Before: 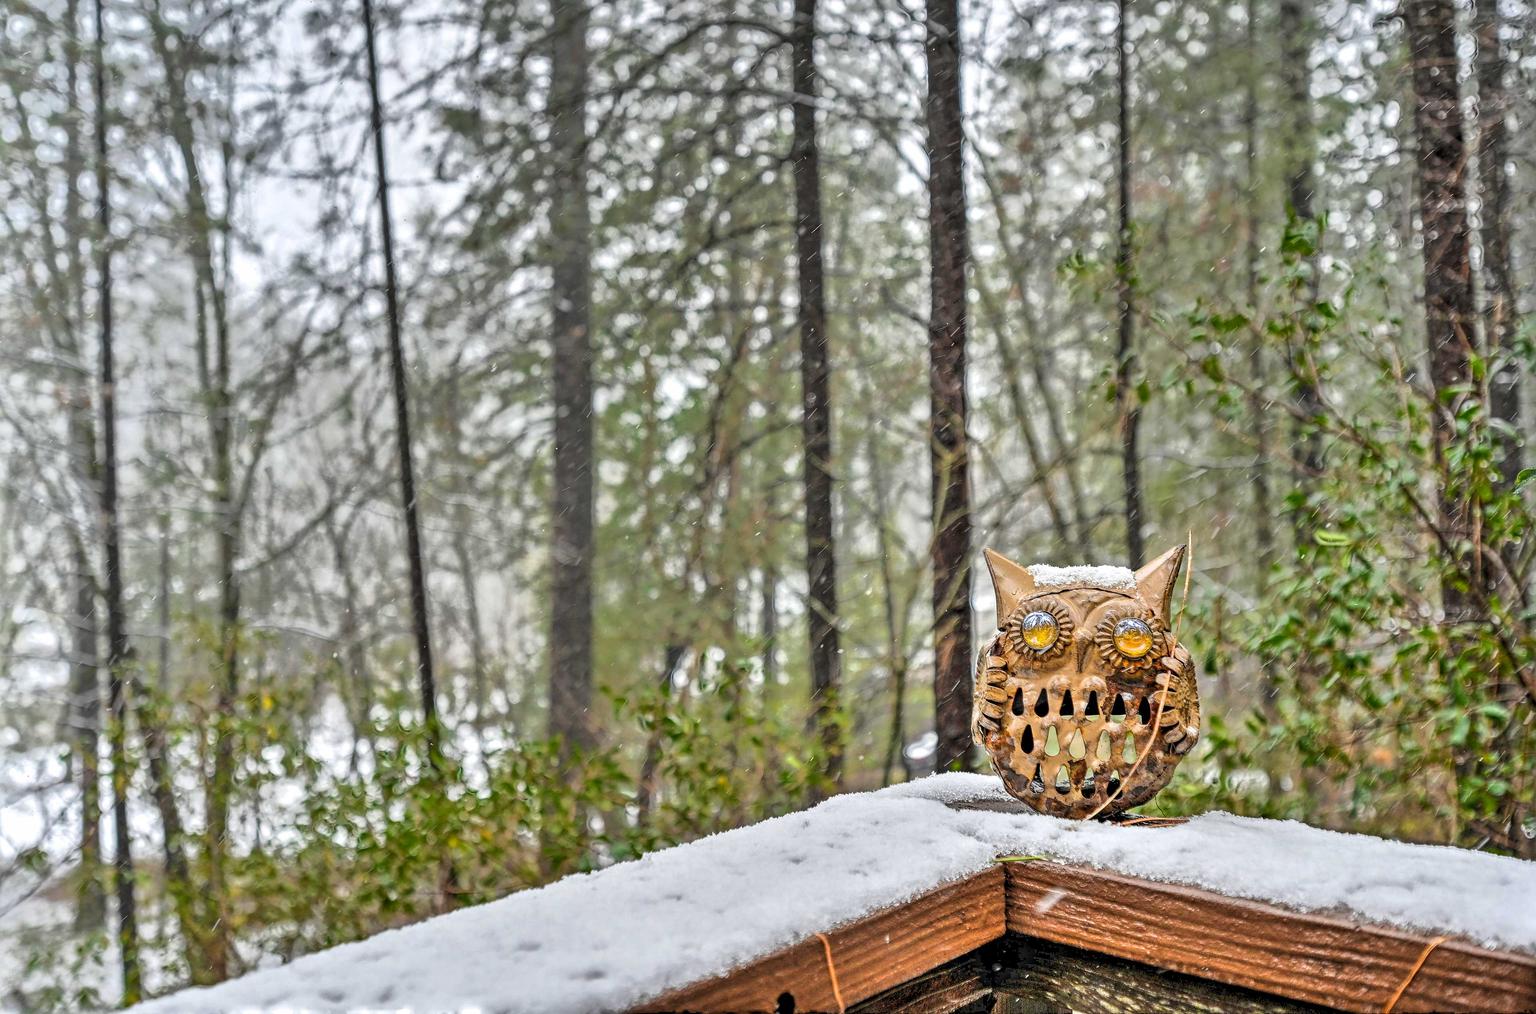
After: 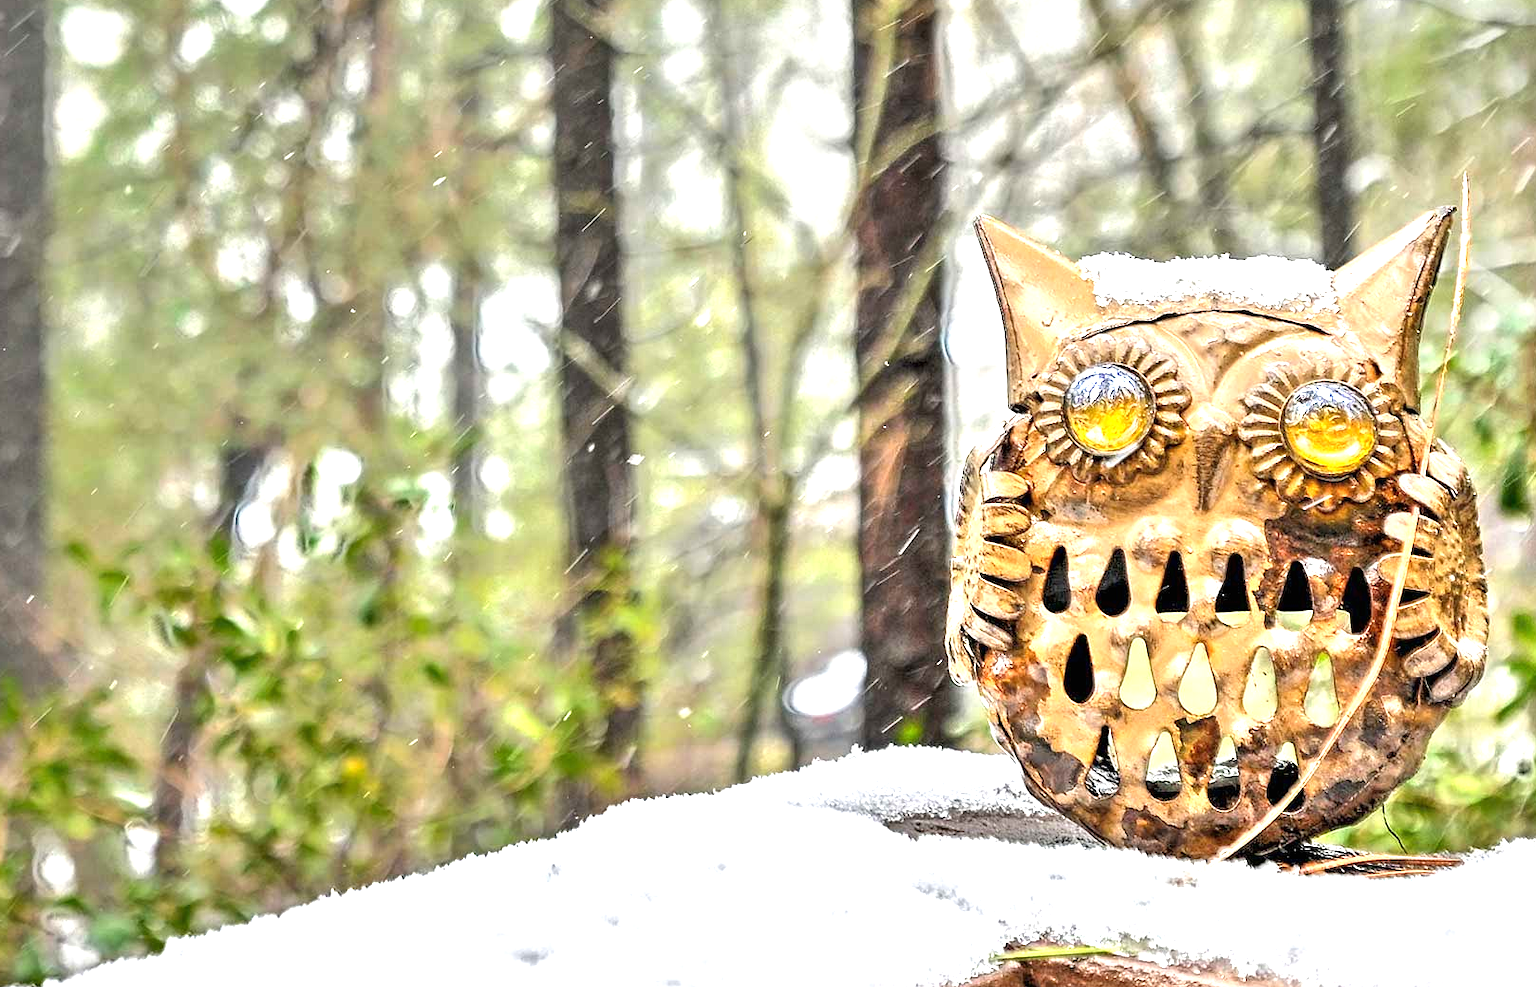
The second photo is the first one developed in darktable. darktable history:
crop: left 37.301%, top 45.116%, right 20.561%, bottom 13.803%
exposure: black level correction 0, exposure 1.104 EV, compensate highlight preservation false
